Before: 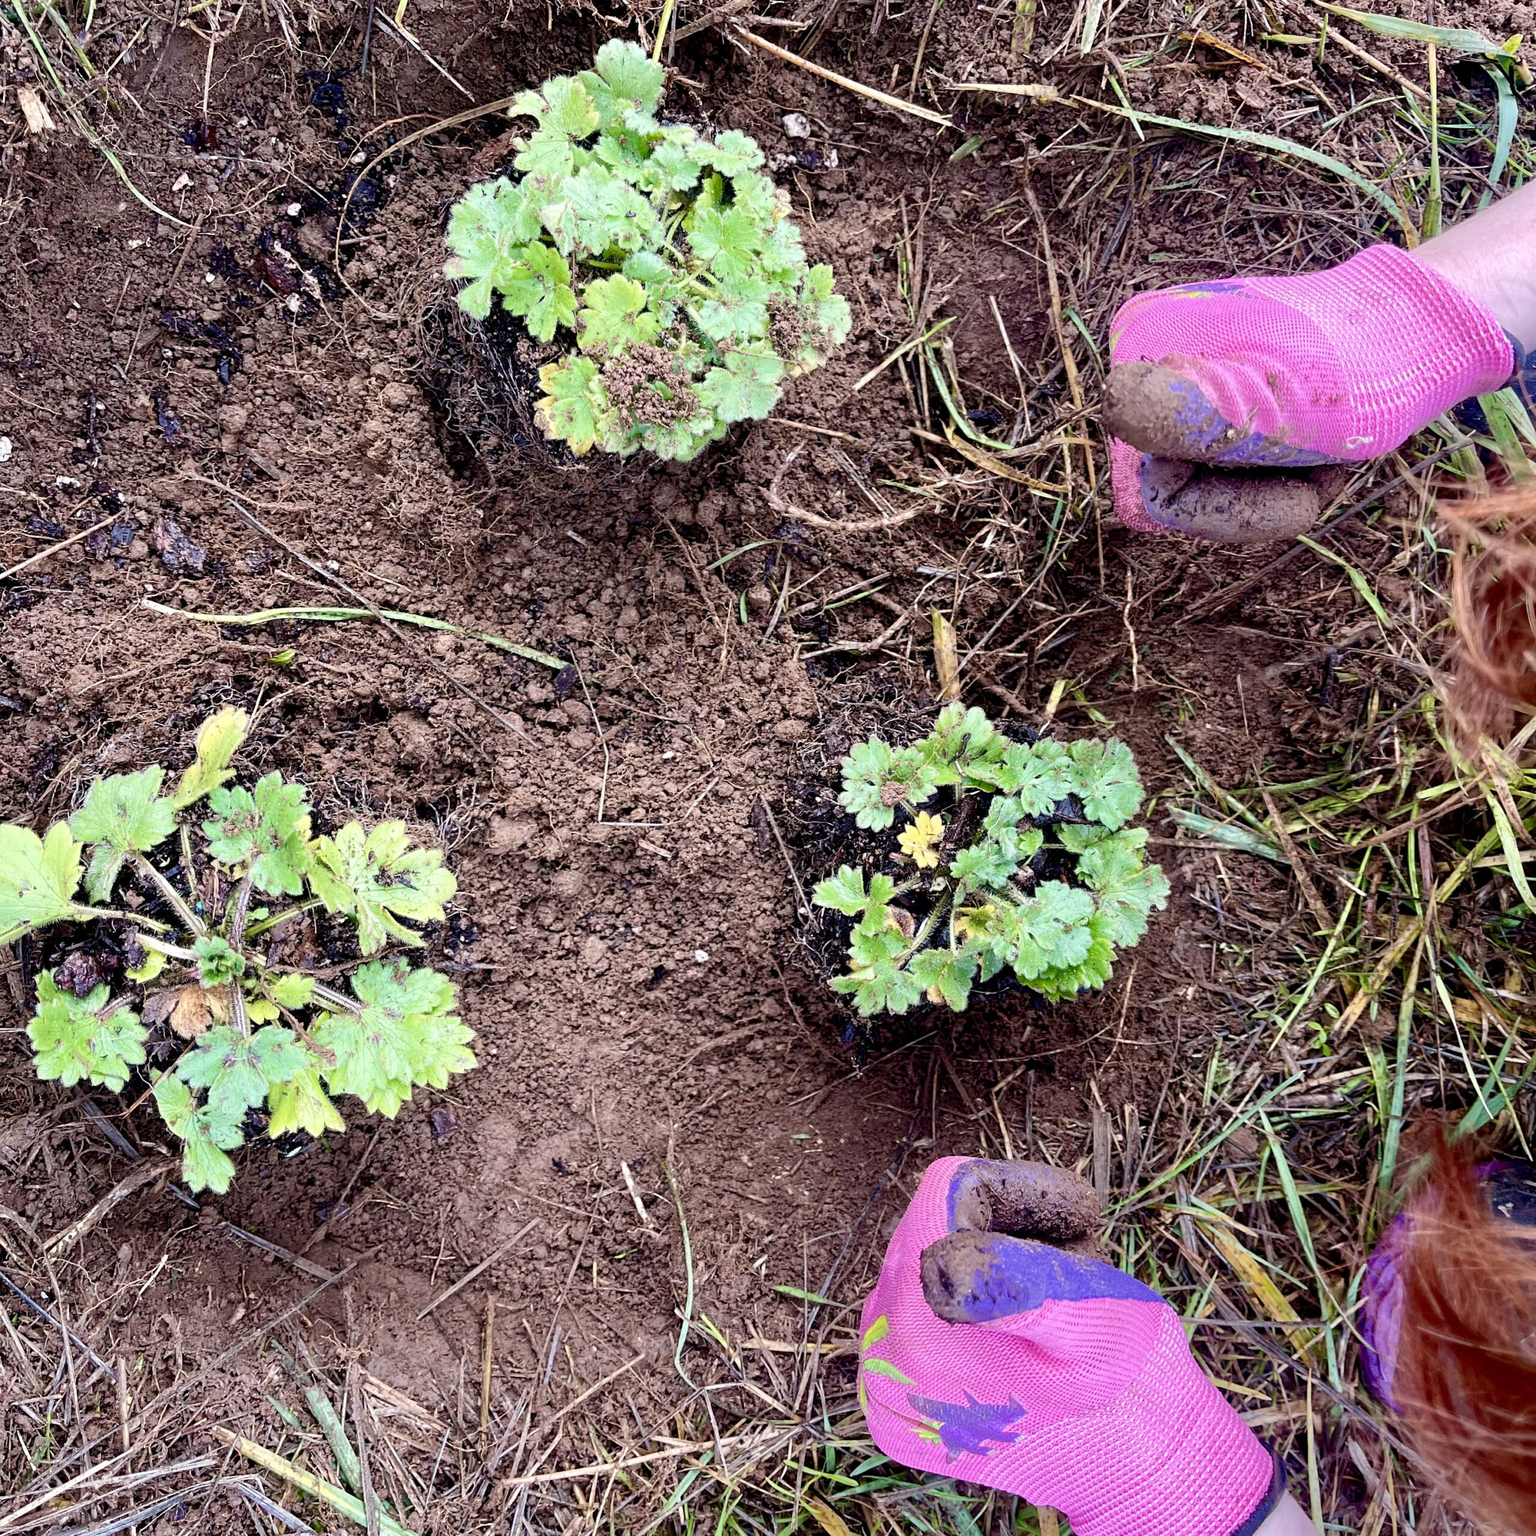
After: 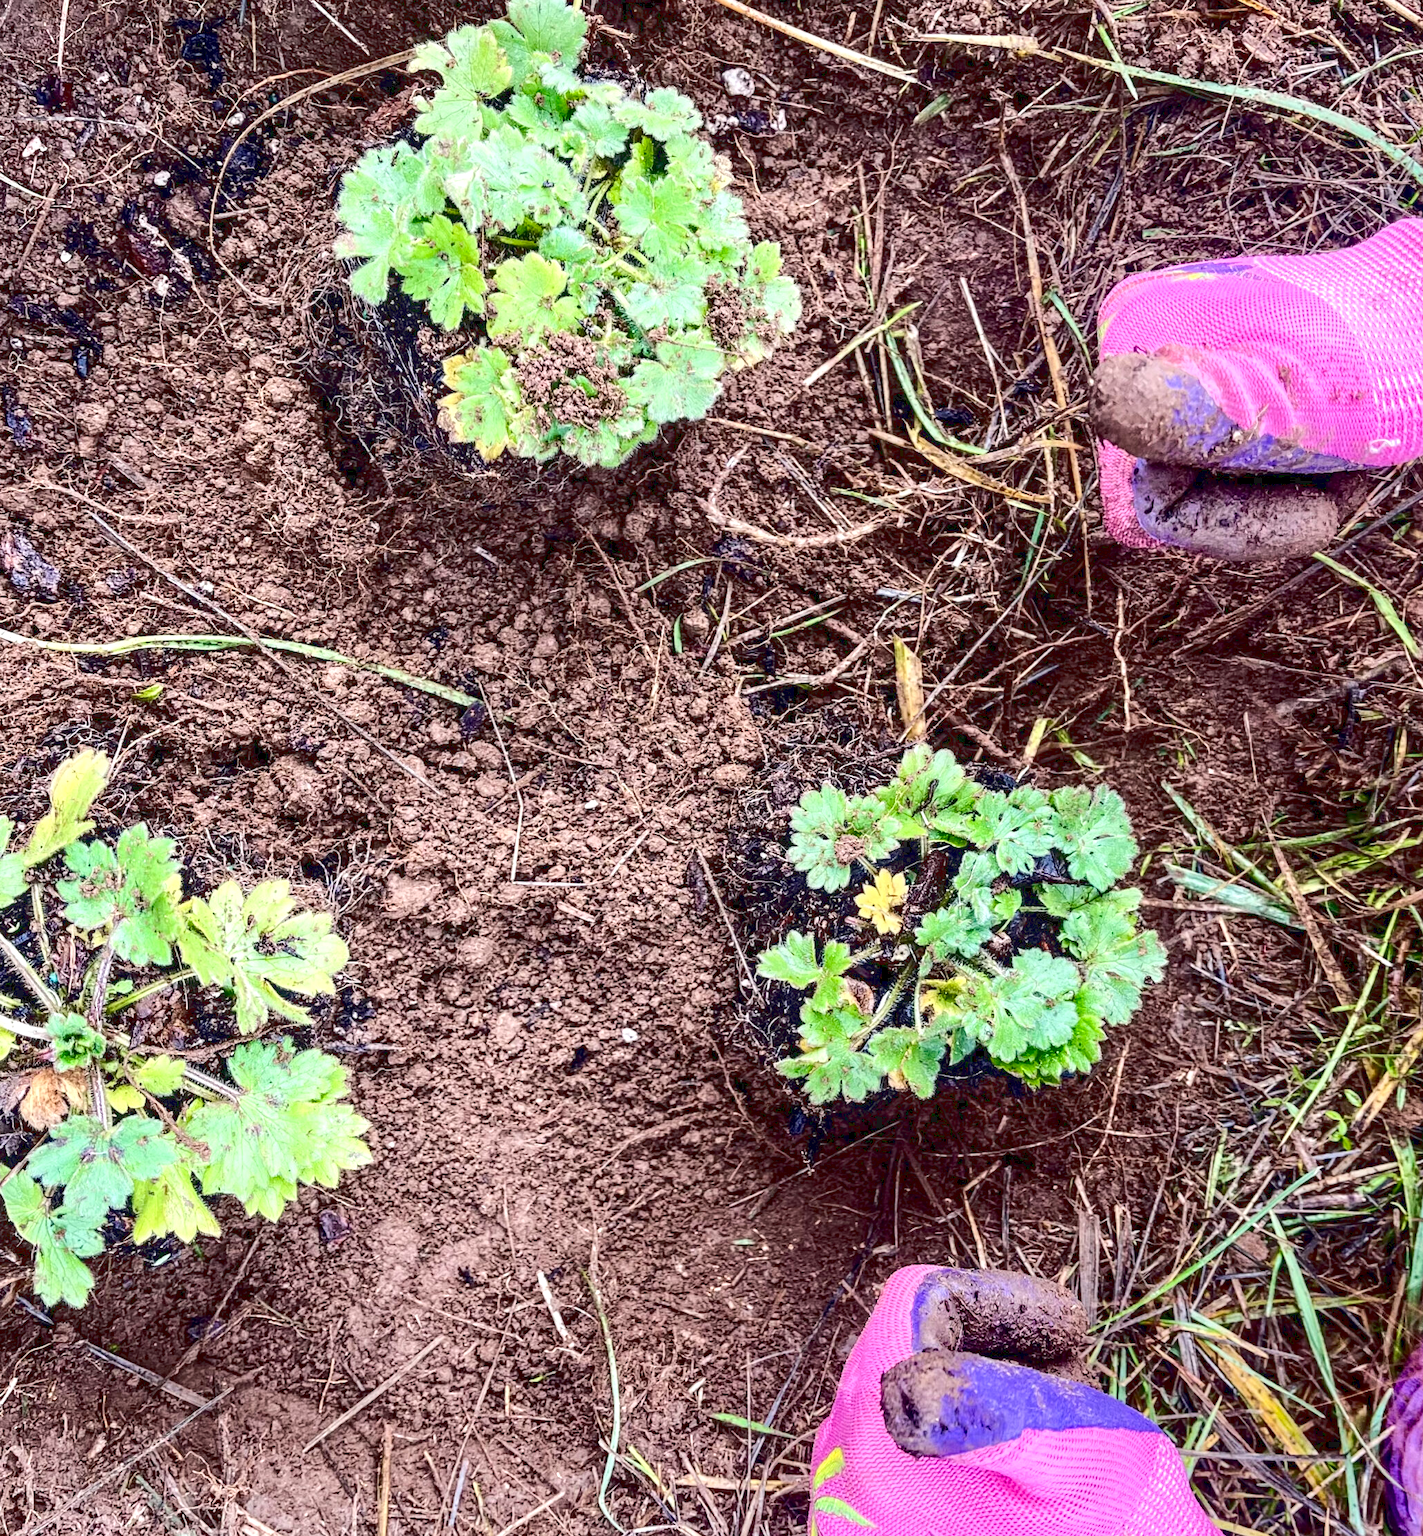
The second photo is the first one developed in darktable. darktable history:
crop: left 9.992%, top 3.525%, right 9.253%, bottom 9.301%
tone curve: curves: ch0 [(0, 0) (0.003, 0.1) (0.011, 0.101) (0.025, 0.11) (0.044, 0.126) (0.069, 0.14) (0.1, 0.158) (0.136, 0.18) (0.177, 0.206) (0.224, 0.243) (0.277, 0.293) (0.335, 0.36) (0.399, 0.446) (0.468, 0.537) (0.543, 0.618) (0.623, 0.694) (0.709, 0.763) (0.801, 0.836) (0.898, 0.908) (1, 1)]
local contrast: detail 150%
